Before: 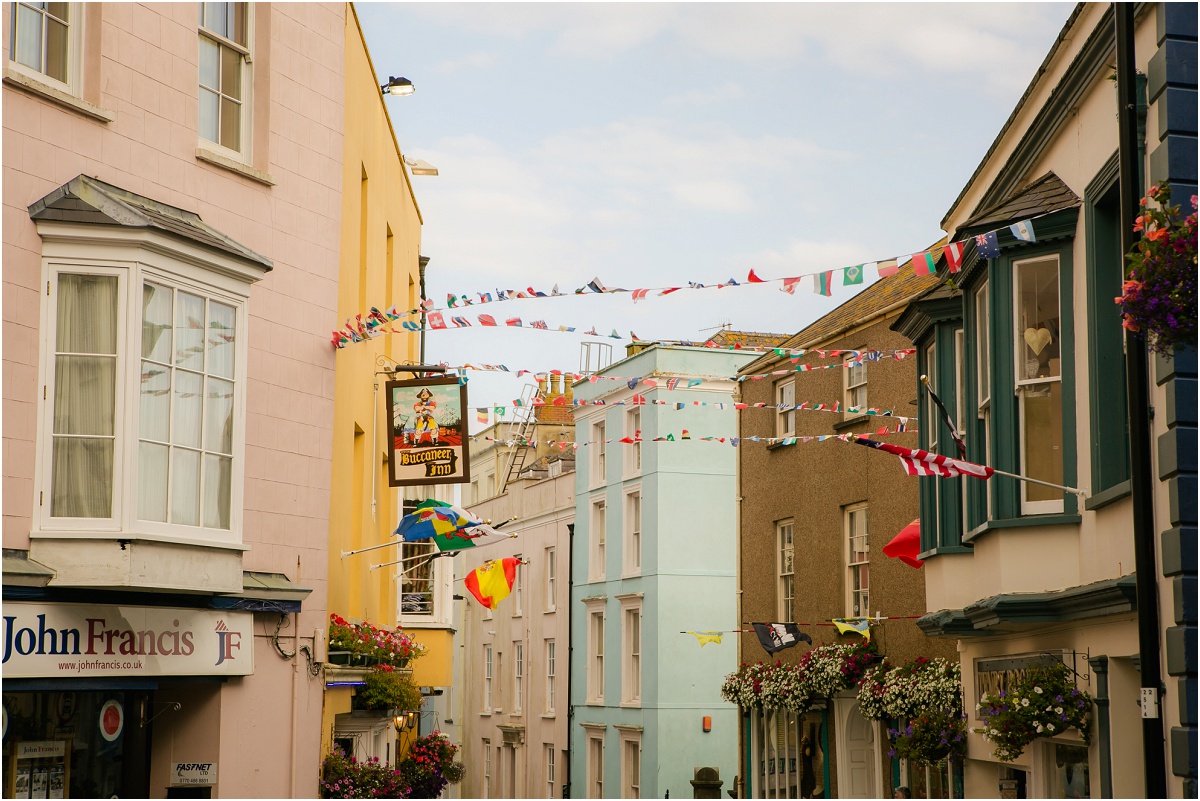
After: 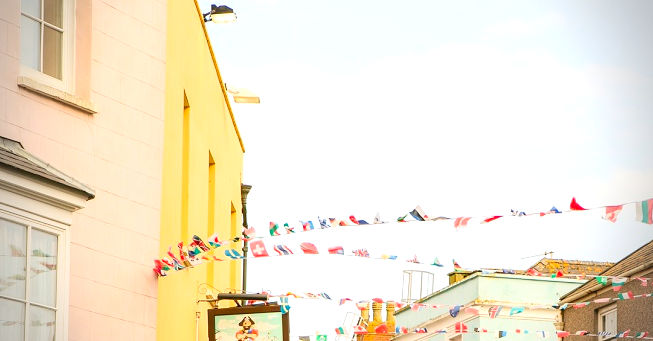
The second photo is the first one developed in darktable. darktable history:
contrast brightness saturation: contrast 0.198, brightness 0.156, saturation 0.228
vignetting: fall-off start 71.47%, dithering 8-bit output
crop: left 14.896%, top 9.098%, right 30.66%, bottom 48.249%
levels: levels [0, 0.435, 0.917]
